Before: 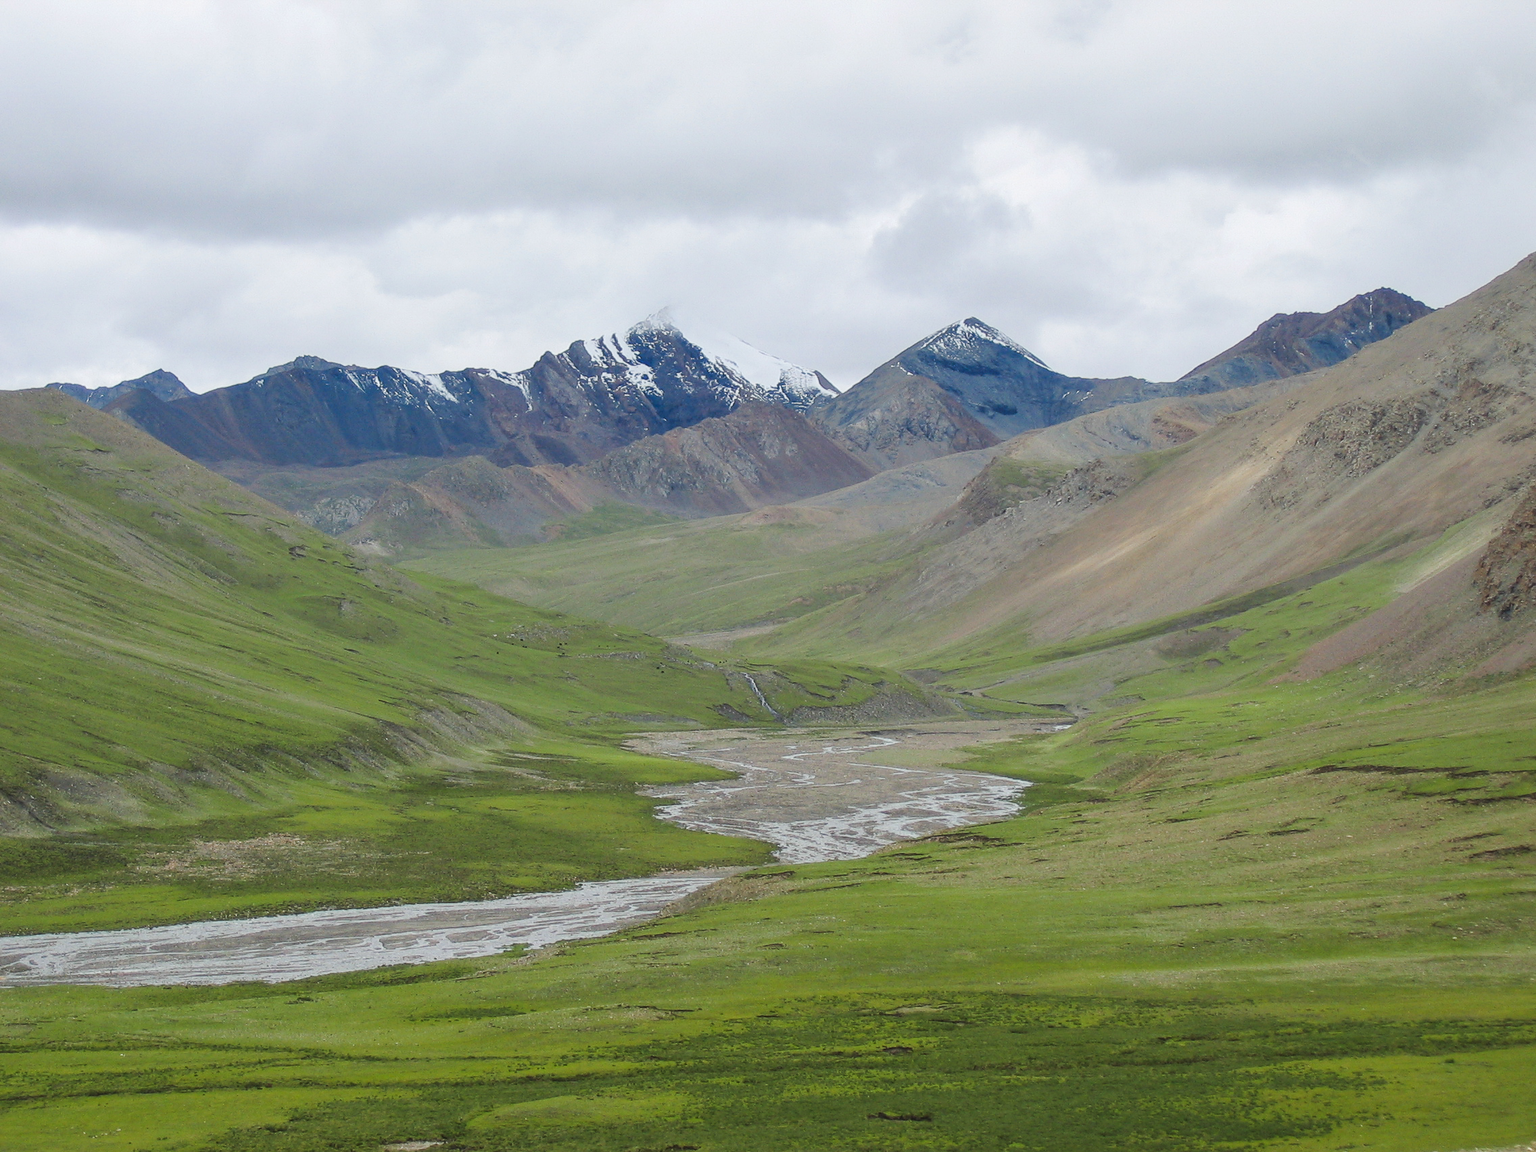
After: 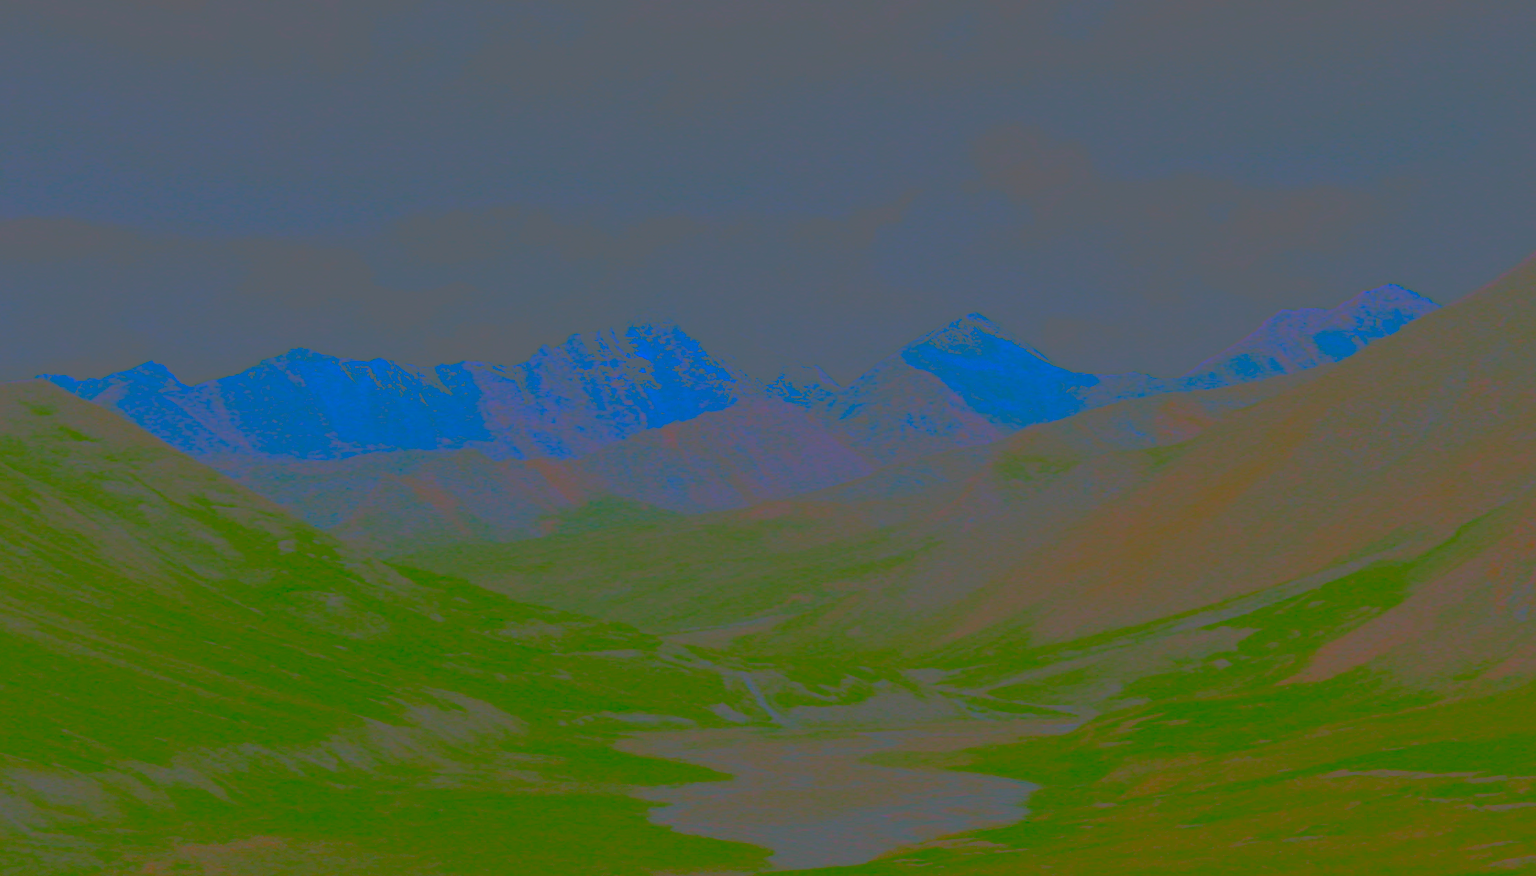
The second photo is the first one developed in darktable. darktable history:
crop: bottom 24.967%
contrast brightness saturation: contrast -0.99, brightness -0.17, saturation 0.75
rotate and perspective: rotation 0.226°, lens shift (vertical) -0.042, crop left 0.023, crop right 0.982, crop top 0.006, crop bottom 0.994
sharpen: on, module defaults
exposure: black level correction 0, exposure 0.7 EV, compensate exposure bias true, compensate highlight preservation false
